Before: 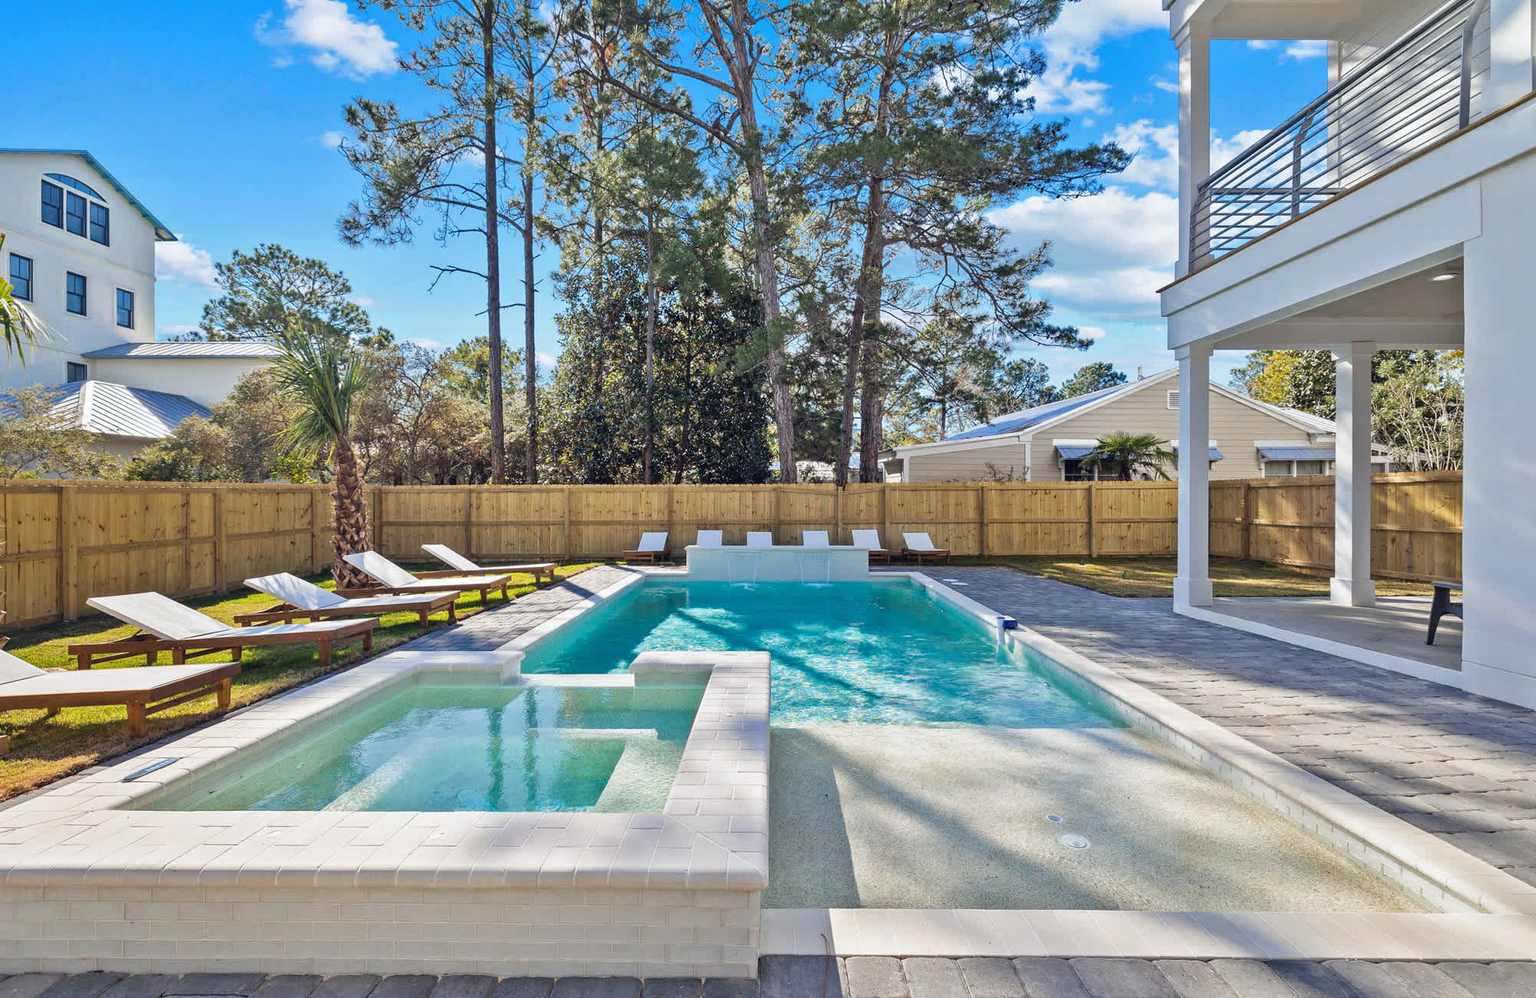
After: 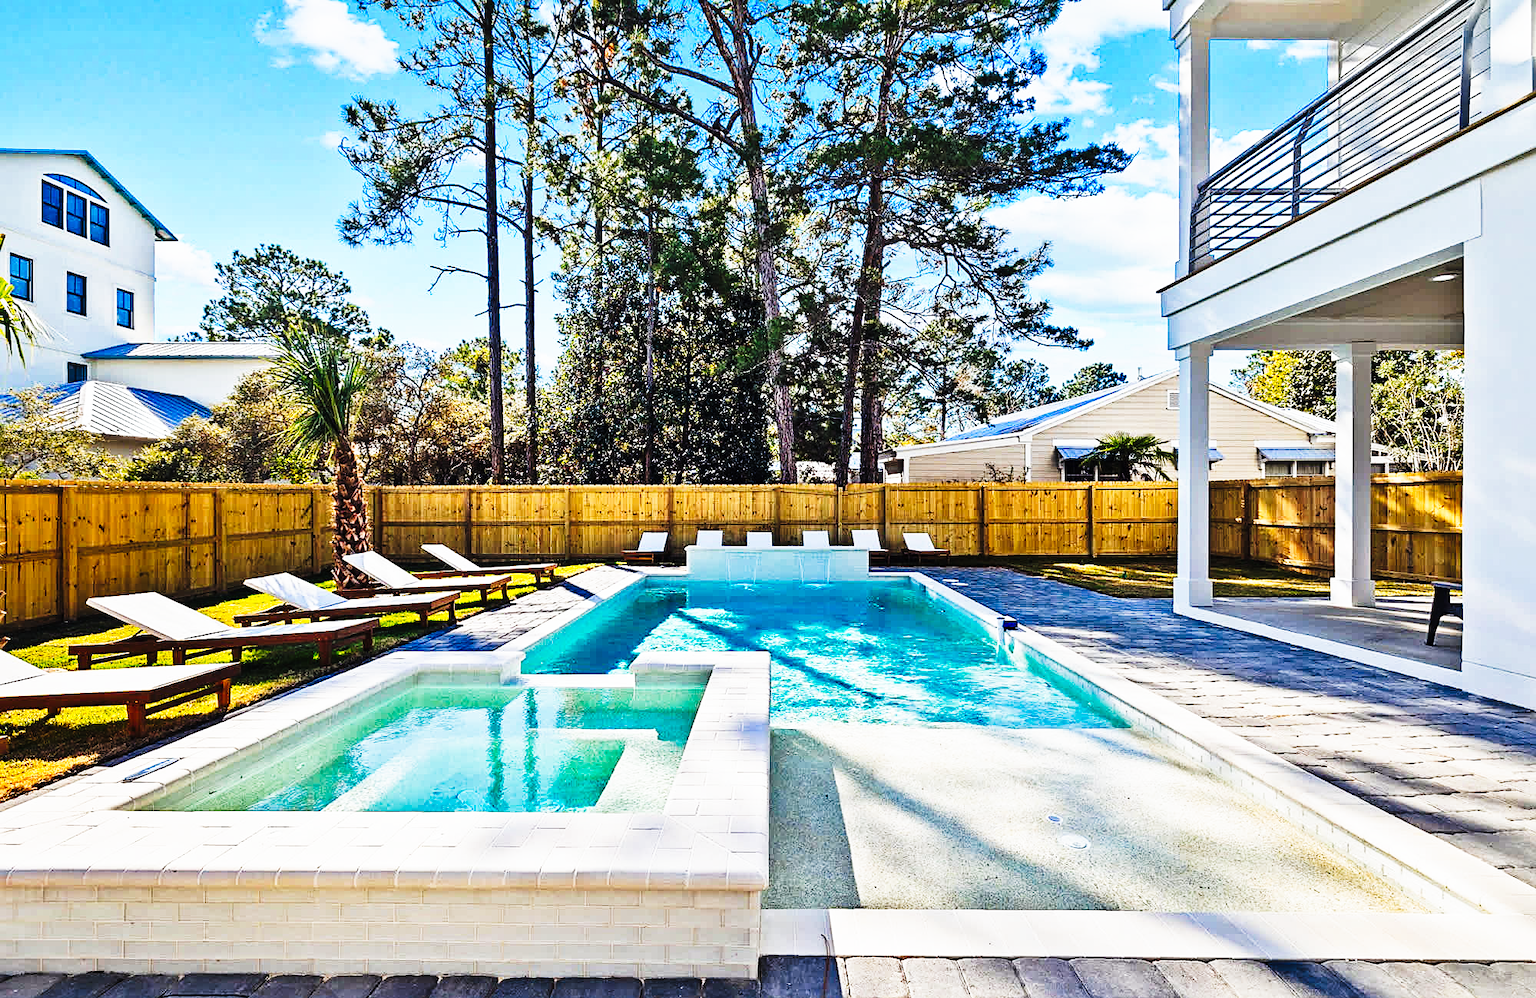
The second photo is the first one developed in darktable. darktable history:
sharpen: on, module defaults
tone curve: curves: ch0 [(0, 0) (0.003, 0.006) (0.011, 0.008) (0.025, 0.011) (0.044, 0.015) (0.069, 0.019) (0.1, 0.023) (0.136, 0.03) (0.177, 0.042) (0.224, 0.065) (0.277, 0.103) (0.335, 0.177) (0.399, 0.294) (0.468, 0.463) (0.543, 0.639) (0.623, 0.805) (0.709, 0.909) (0.801, 0.967) (0.898, 0.989) (1, 1)], preserve colors none
